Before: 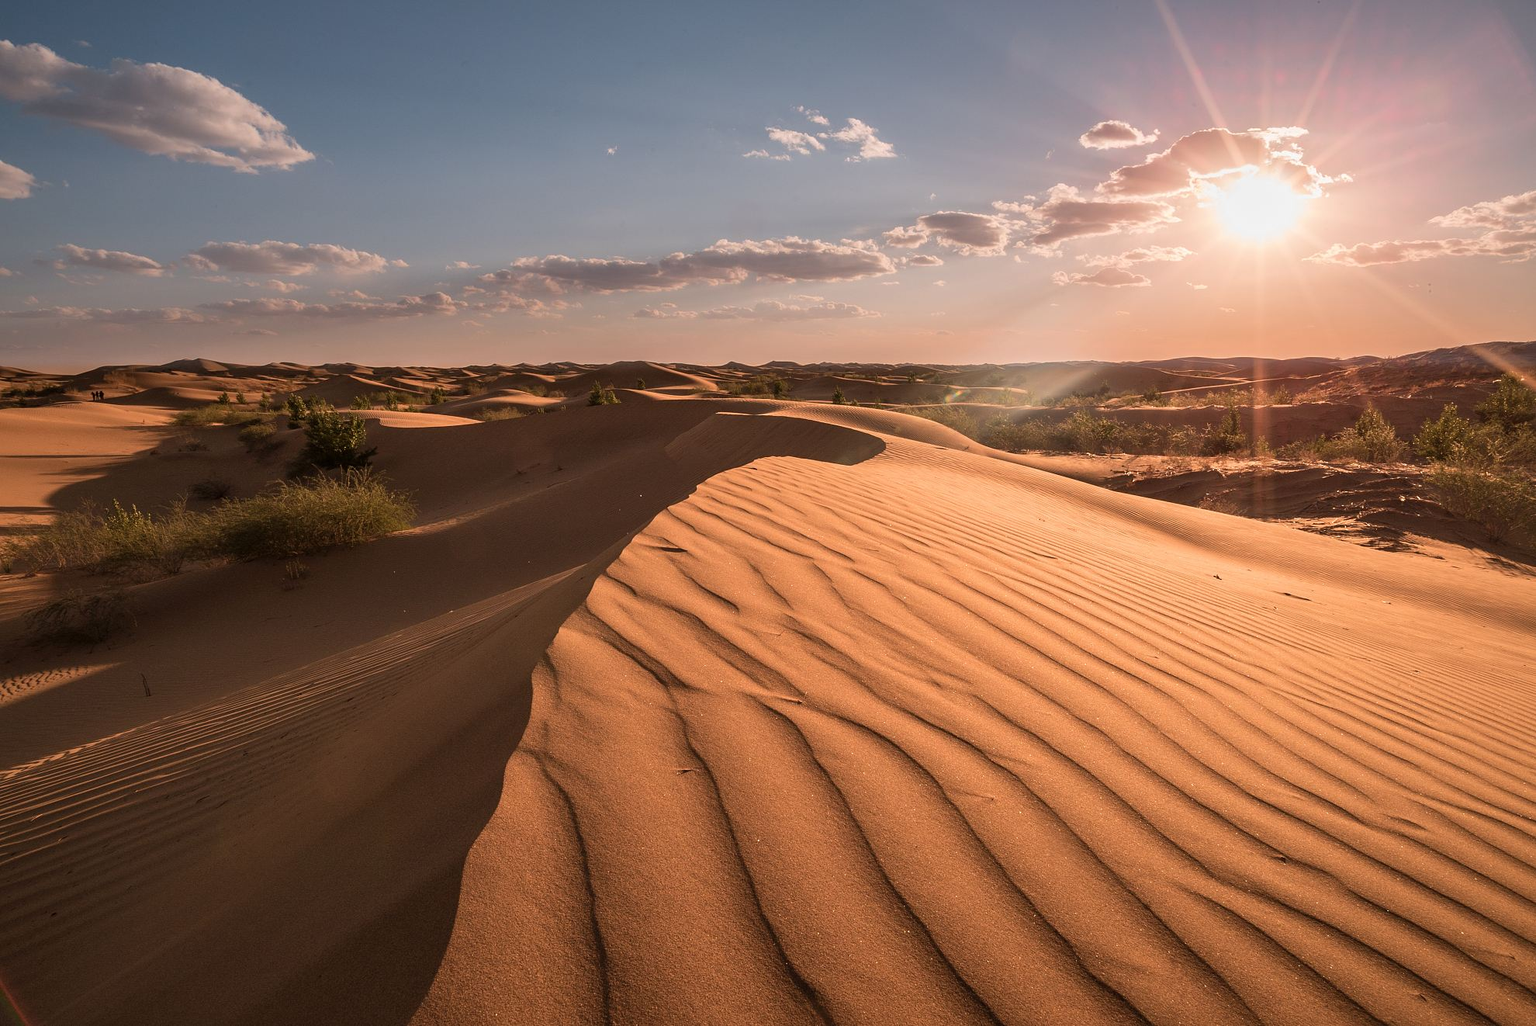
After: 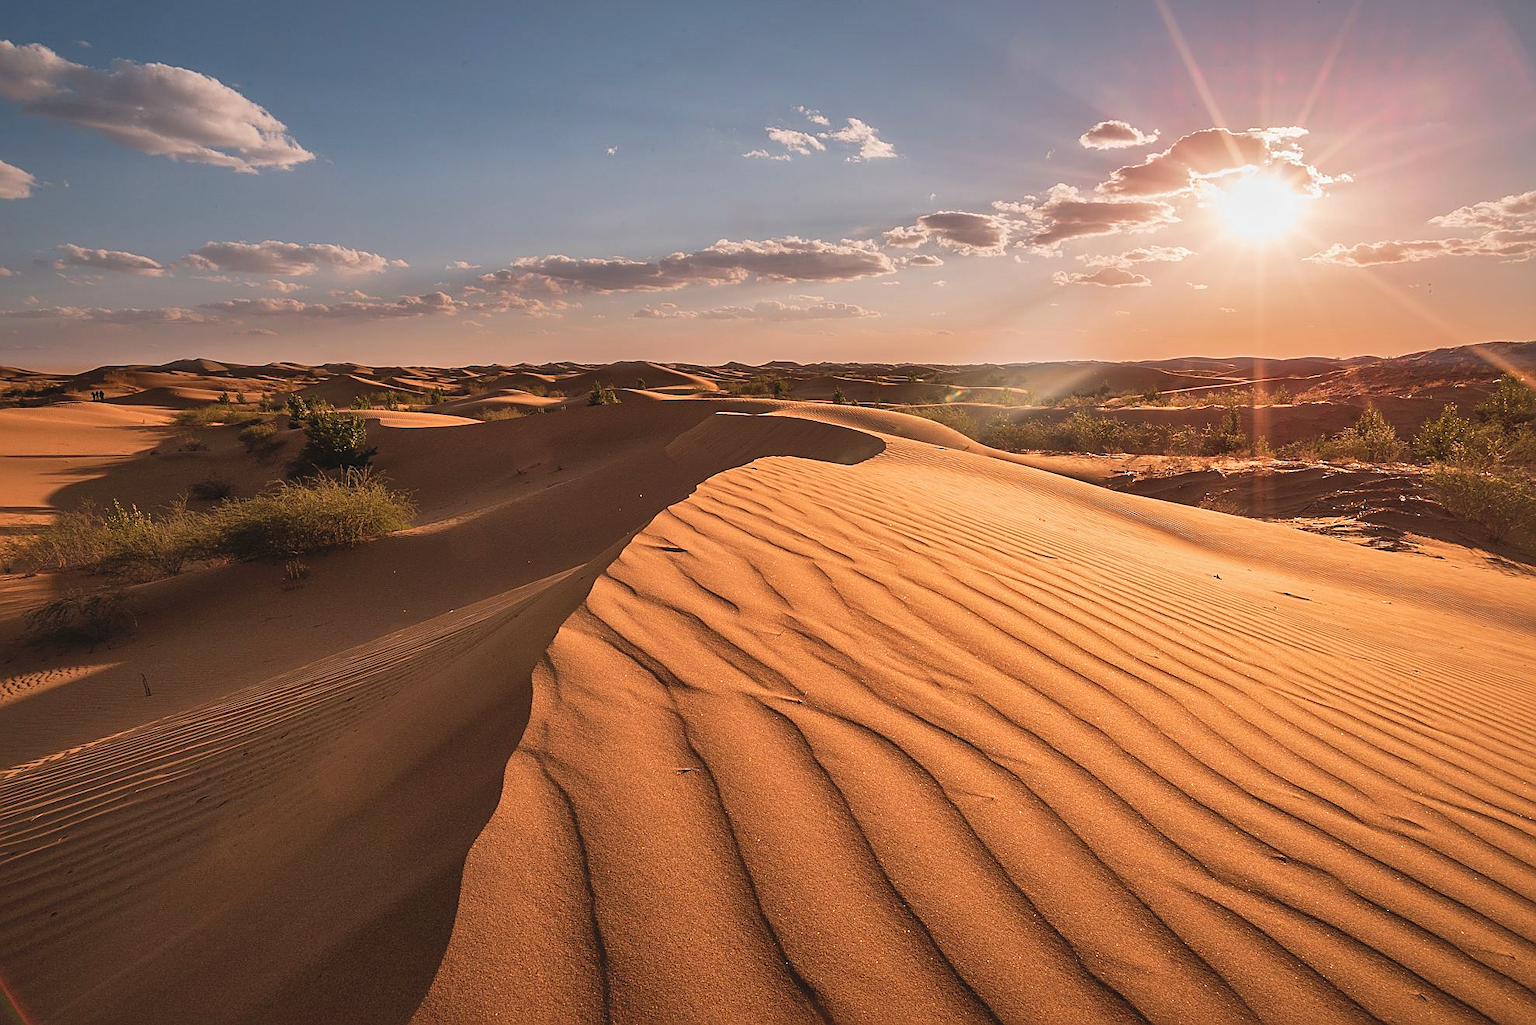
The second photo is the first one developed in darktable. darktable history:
shadows and highlights: on, module defaults
tone curve: curves: ch0 [(0, 0.036) (0.119, 0.115) (0.461, 0.479) (0.715, 0.767) (0.817, 0.865) (1, 0.998)]; ch1 [(0, 0) (0.377, 0.416) (0.44, 0.461) (0.487, 0.49) (0.514, 0.525) (0.538, 0.561) (0.67, 0.713) (1, 1)]; ch2 [(0, 0) (0.38, 0.405) (0.463, 0.445) (0.492, 0.486) (0.529, 0.533) (0.578, 0.59) (0.653, 0.698) (1, 1)], preserve colors none
sharpen: on, module defaults
